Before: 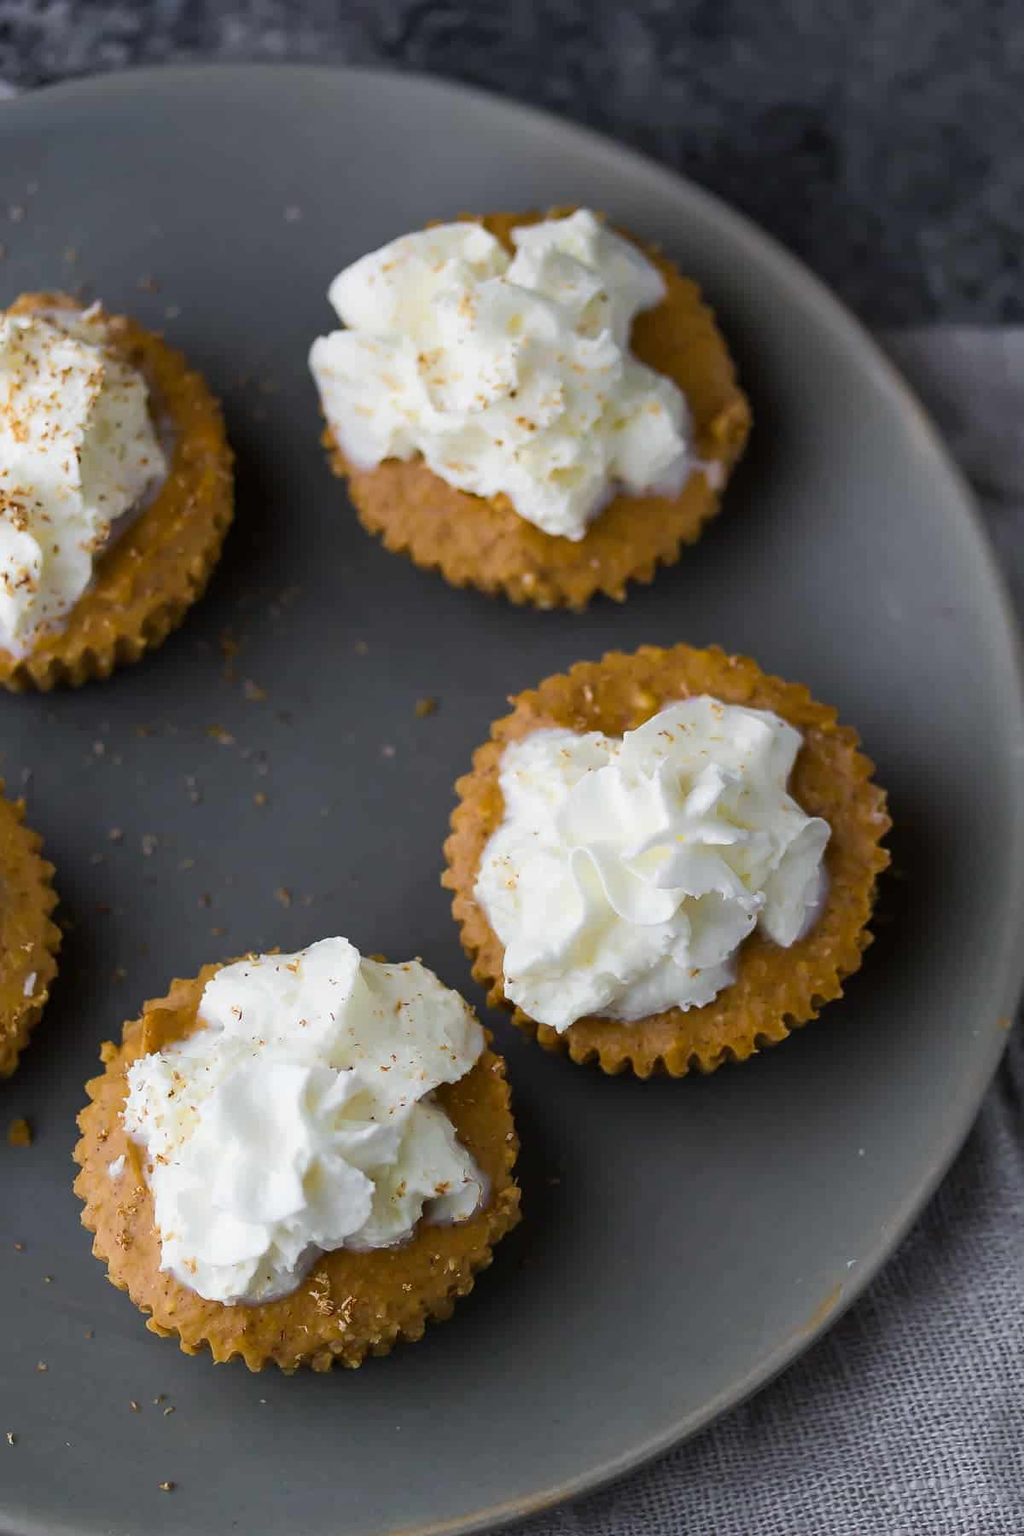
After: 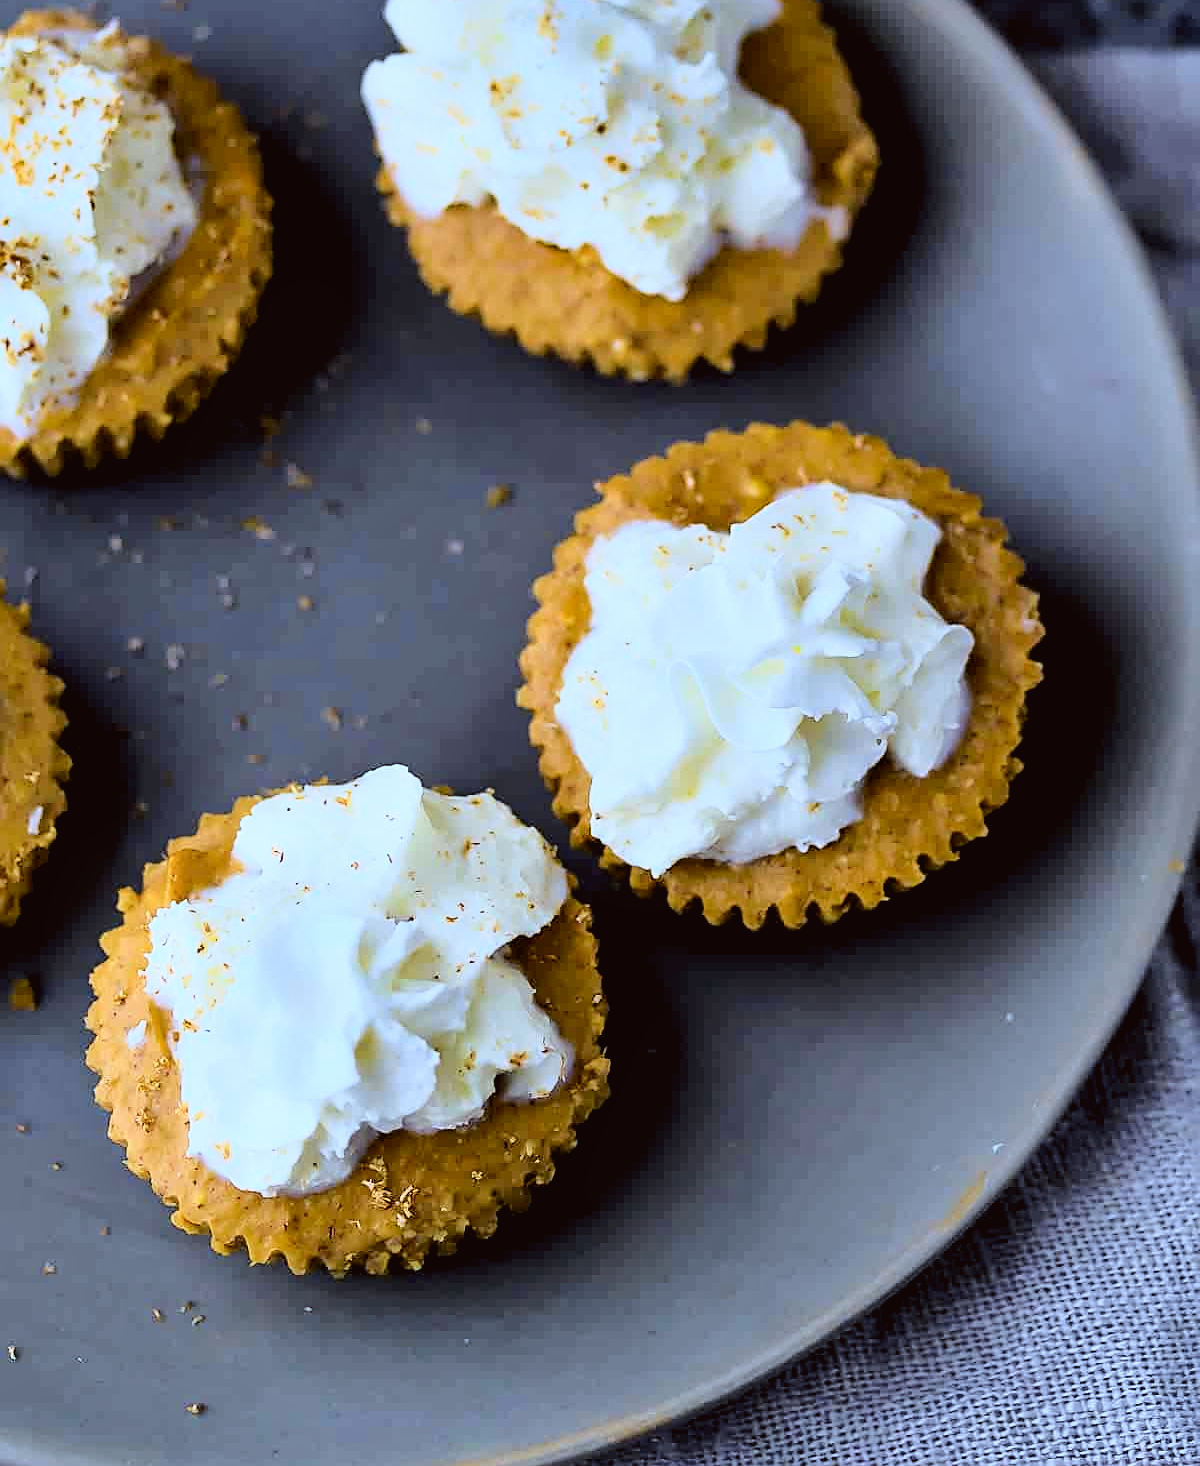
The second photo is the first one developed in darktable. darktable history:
bloom: size 9%, threshold 100%, strength 7%
tone curve: curves: ch0 [(0, 0.019) (0.078, 0.058) (0.223, 0.217) (0.424, 0.553) (0.631, 0.764) (0.816, 0.932) (1, 1)]; ch1 [(0, 0) (0.262, 0.227) (0.417, 0.386) (0.469, 0.467) (0.502, 0.503) (0.544, 0.548) (0.57, 0.579) (0.608, 0.62) (0.65, 0.68) (0.994, 0.987)]; ch2 [(0, 0) (0.262, 0.188) (0.5, 0.504) (0.553, 0.592) (0.599, 0.653) (1, 1)], color space Lab, independent channels, preserve colors none
crop and rotate: top 18.507%
rgb levels: levels [[0.013, 0.434, 0.89], [0, 0.5, 1], [0, 0.5, 1]]
color correction: highlights a* -0.95, highlights b* 4.5, shadows a* 3.55
shadows and highlights: white point adjustment -3.64, highlights -63.34, highlights color adjustment 42%, soften with gaussian
sharpen: on, module defaults
color calibration: x 0.38, y 0.391, temperature 4086.74 K
